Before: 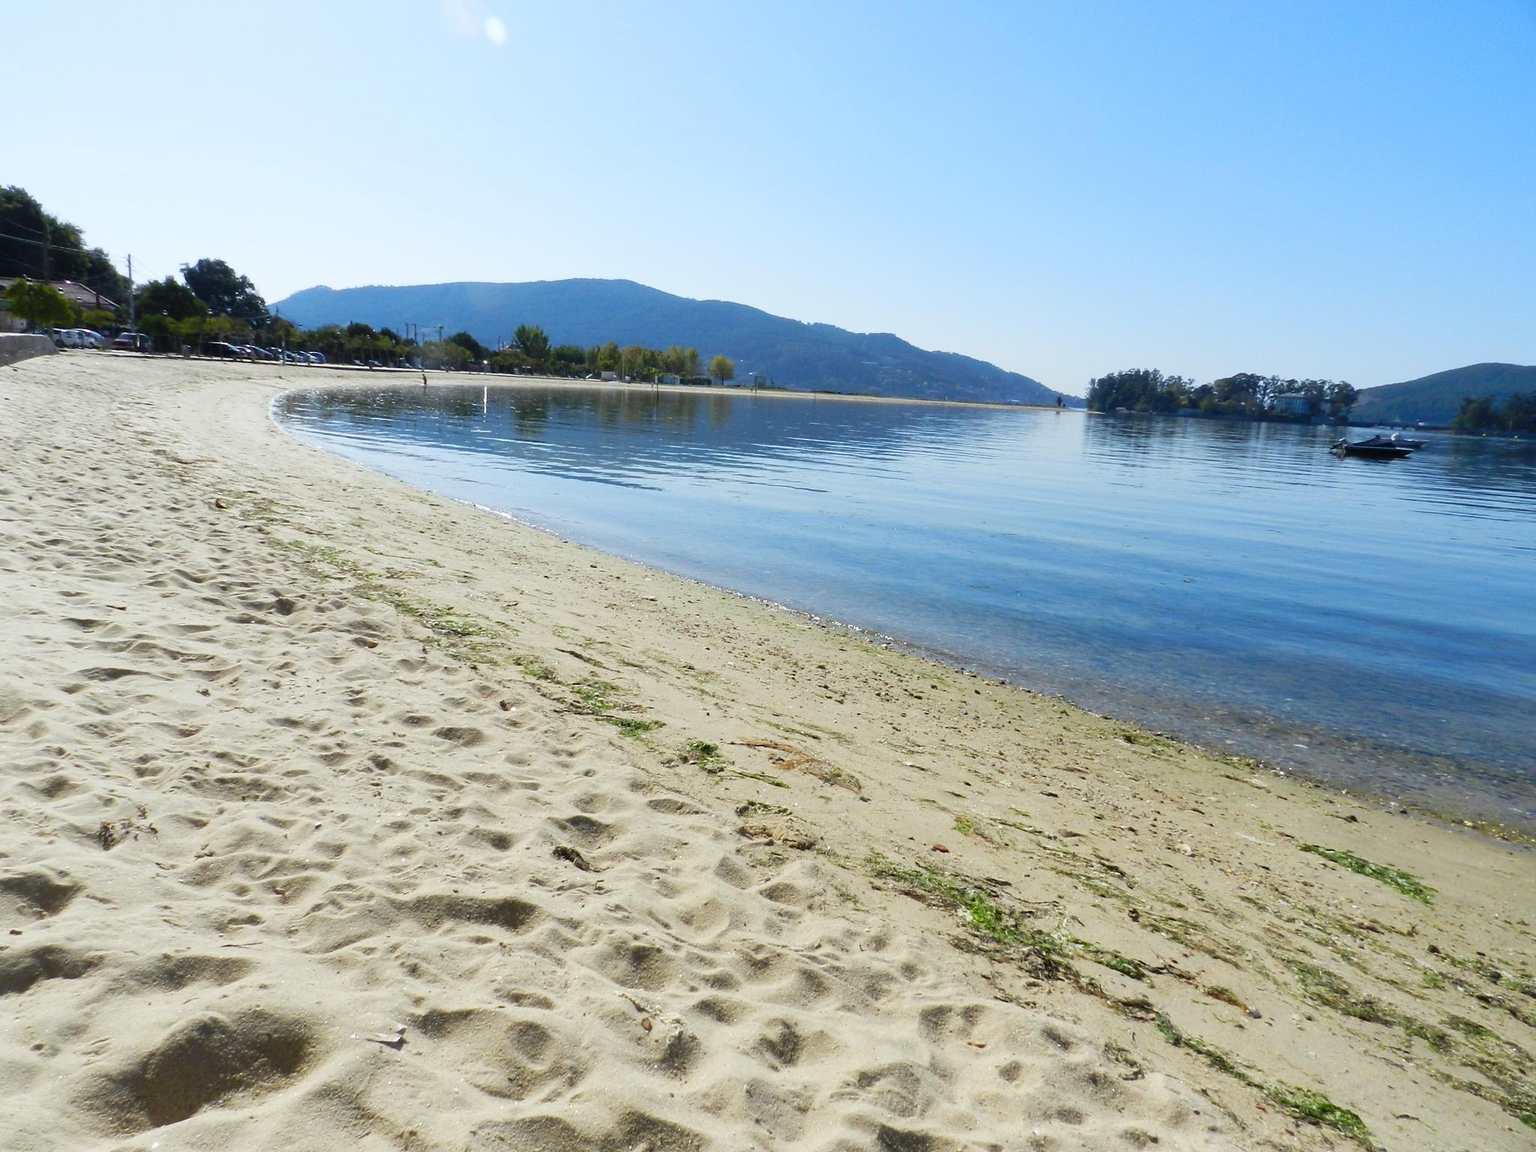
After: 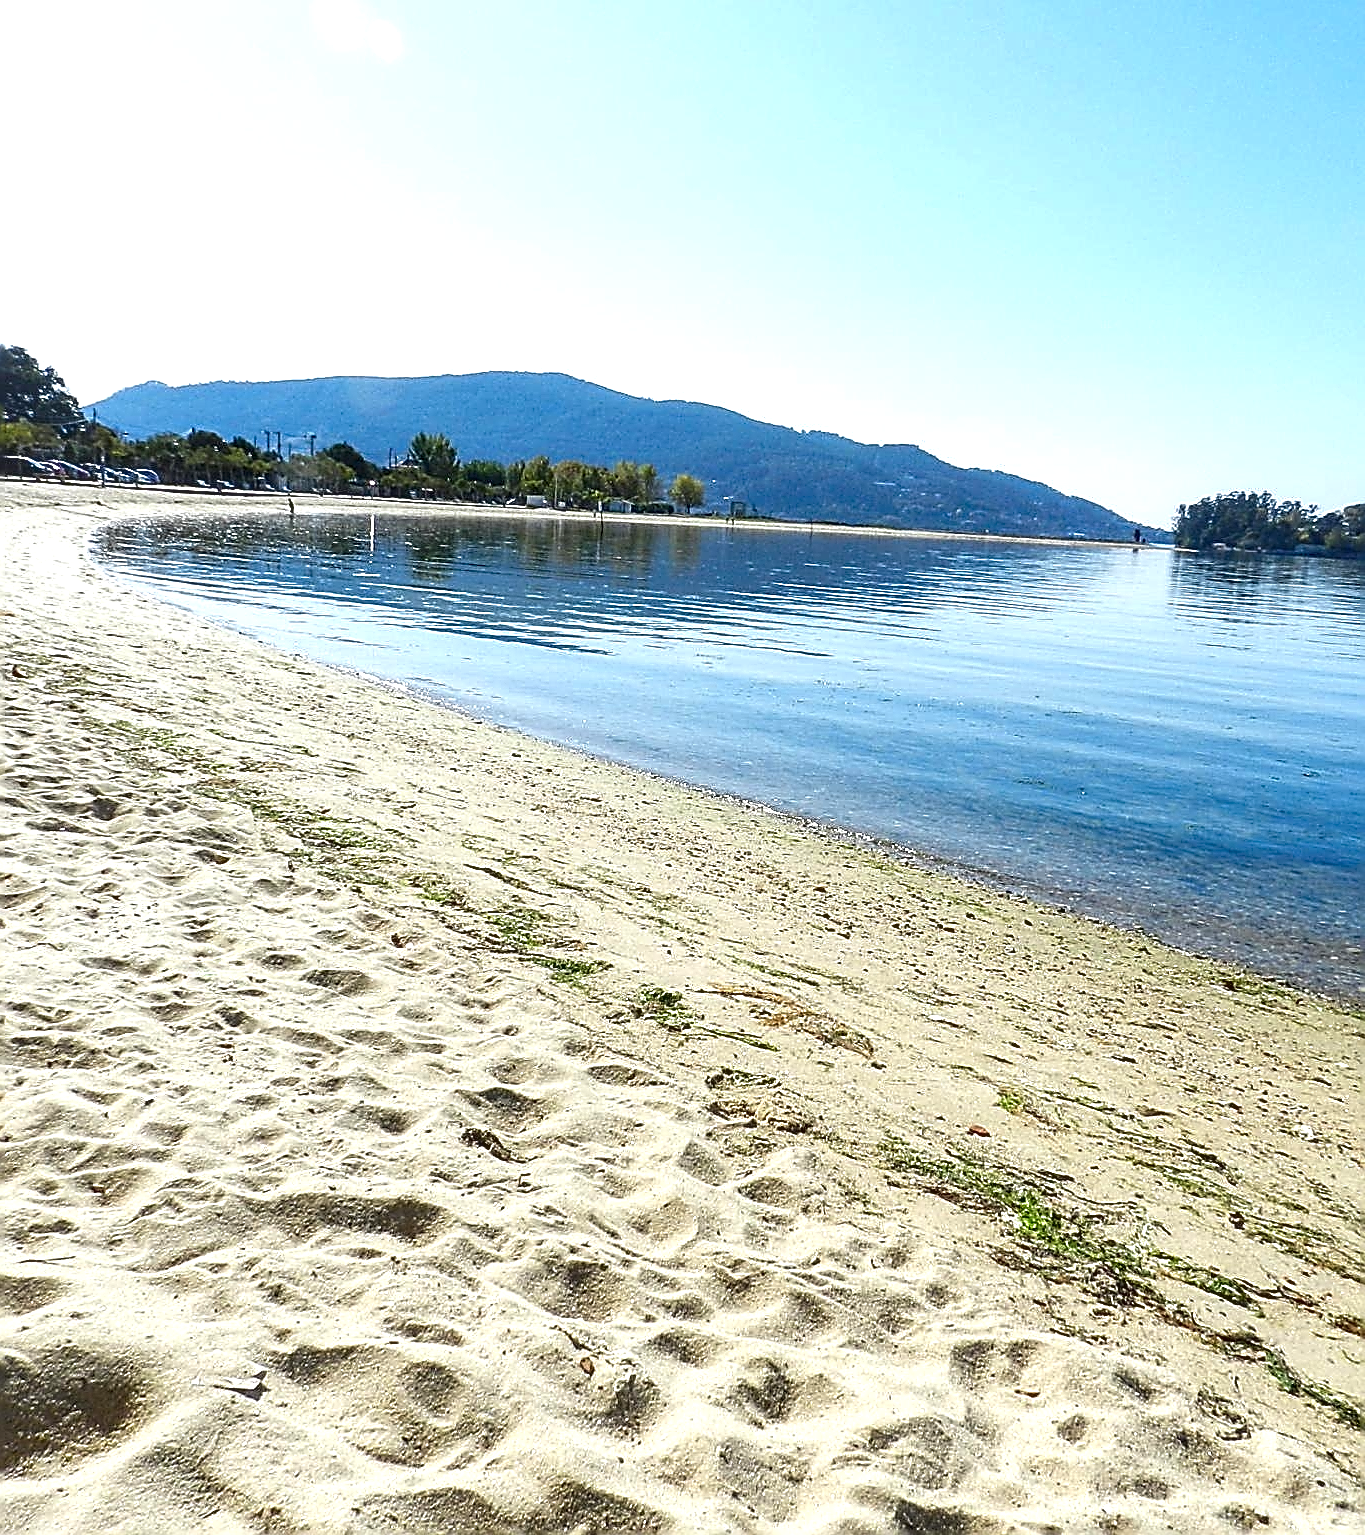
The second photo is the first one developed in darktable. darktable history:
crop and rotate: left 13.433%, right 19.903%
color zones: curves: ch0 [(0, 0.5) (0.143, 0.5) (0.286, 0.5) (0.429, 0.5) (0.571, 0.5) (0.714, 0.476) (0.857, 0.5) (1, 0.5)]; ch2 [(0, 0.5) (0.143, 0.5) (0.286, 0.5) (0.429, 0.5) (0.571, 0.5) (0.714, 0.487) (0.857, 0.5) (1, 0.5)]
local contrast: detail 130%
contrast brightness saturation: brightness -0.099
exposure: exposure 0.604 EV, compensate highlight preservation false
sharpen: amount 1.992
